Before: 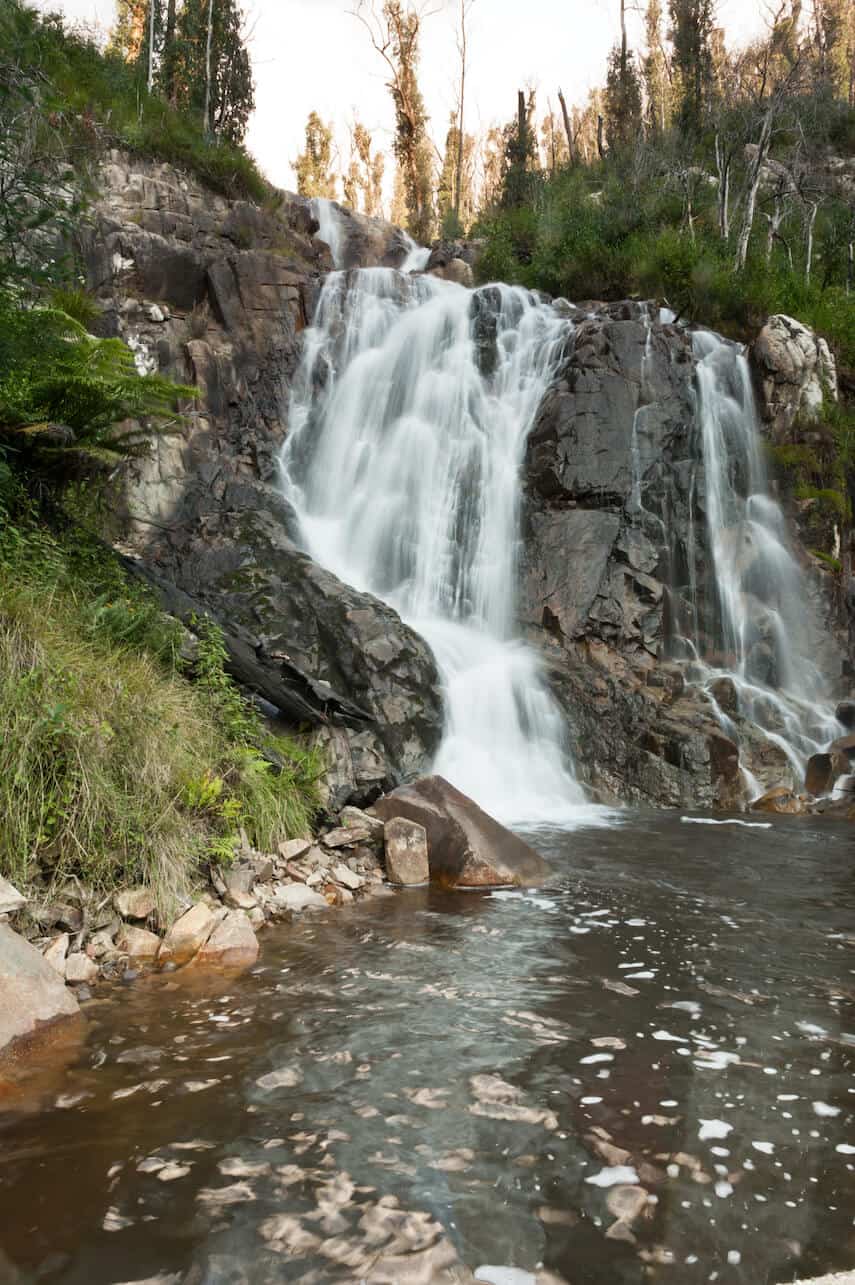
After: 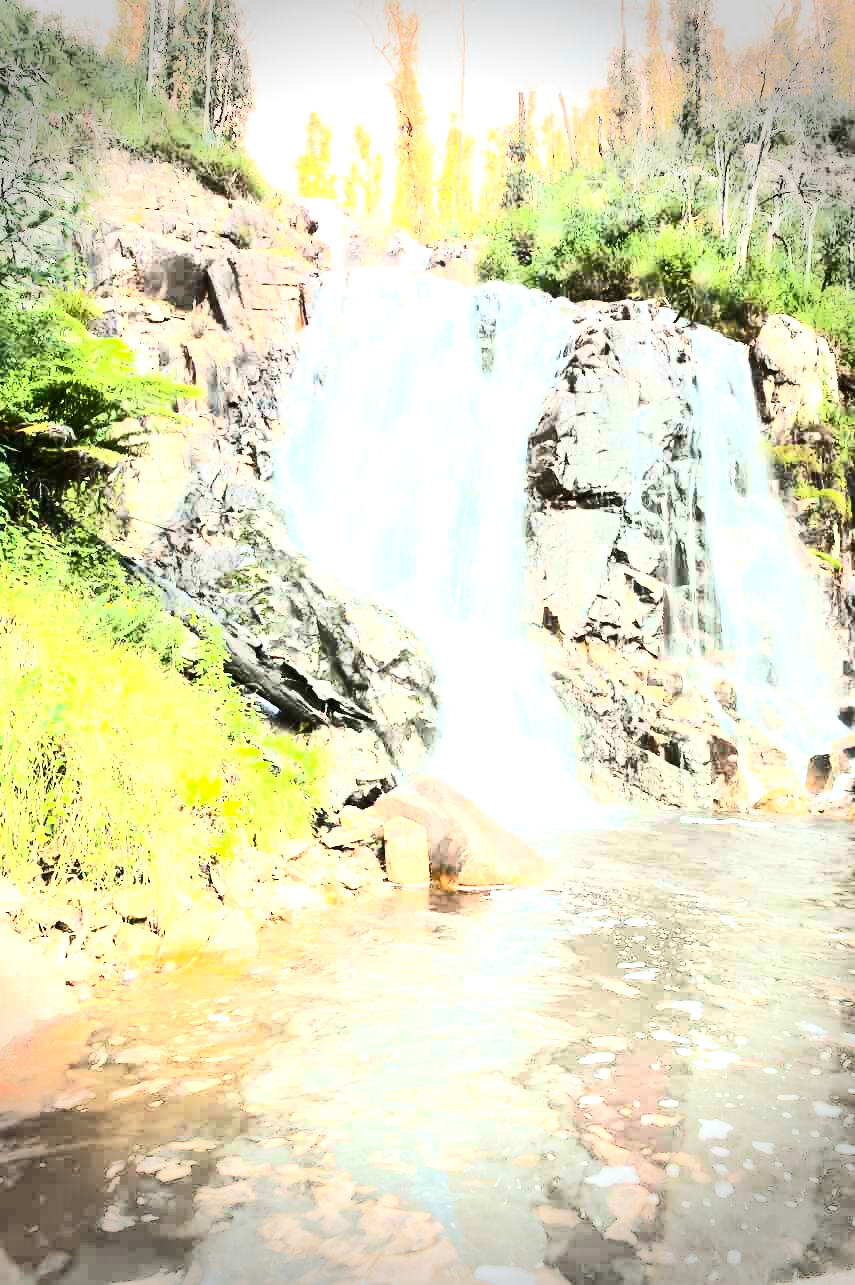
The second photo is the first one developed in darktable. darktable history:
exposure: exposure 2.01 EV, compensate exposure bias true, compensate highlight preservation false
levels: black 0.108%
contrast brightness saturation: contrast 0.614, brightness 0.345, saturation 0.143
vignetting: fall-off start 76.26%, fall-off radius 26.85%, width/height ratio 0.973
tone equalizer: -8 EV -0.774 EV, -7 EV -0.713 EV, -6 EV -0.638 EV, -5 EV -0.424 EV, -3 EV 0.389 EV, -2 EV 0.6 EV, -1 EV 0.689 EV, +0 EV 0.728 EV, mask exposure compensation -0.515 EV
